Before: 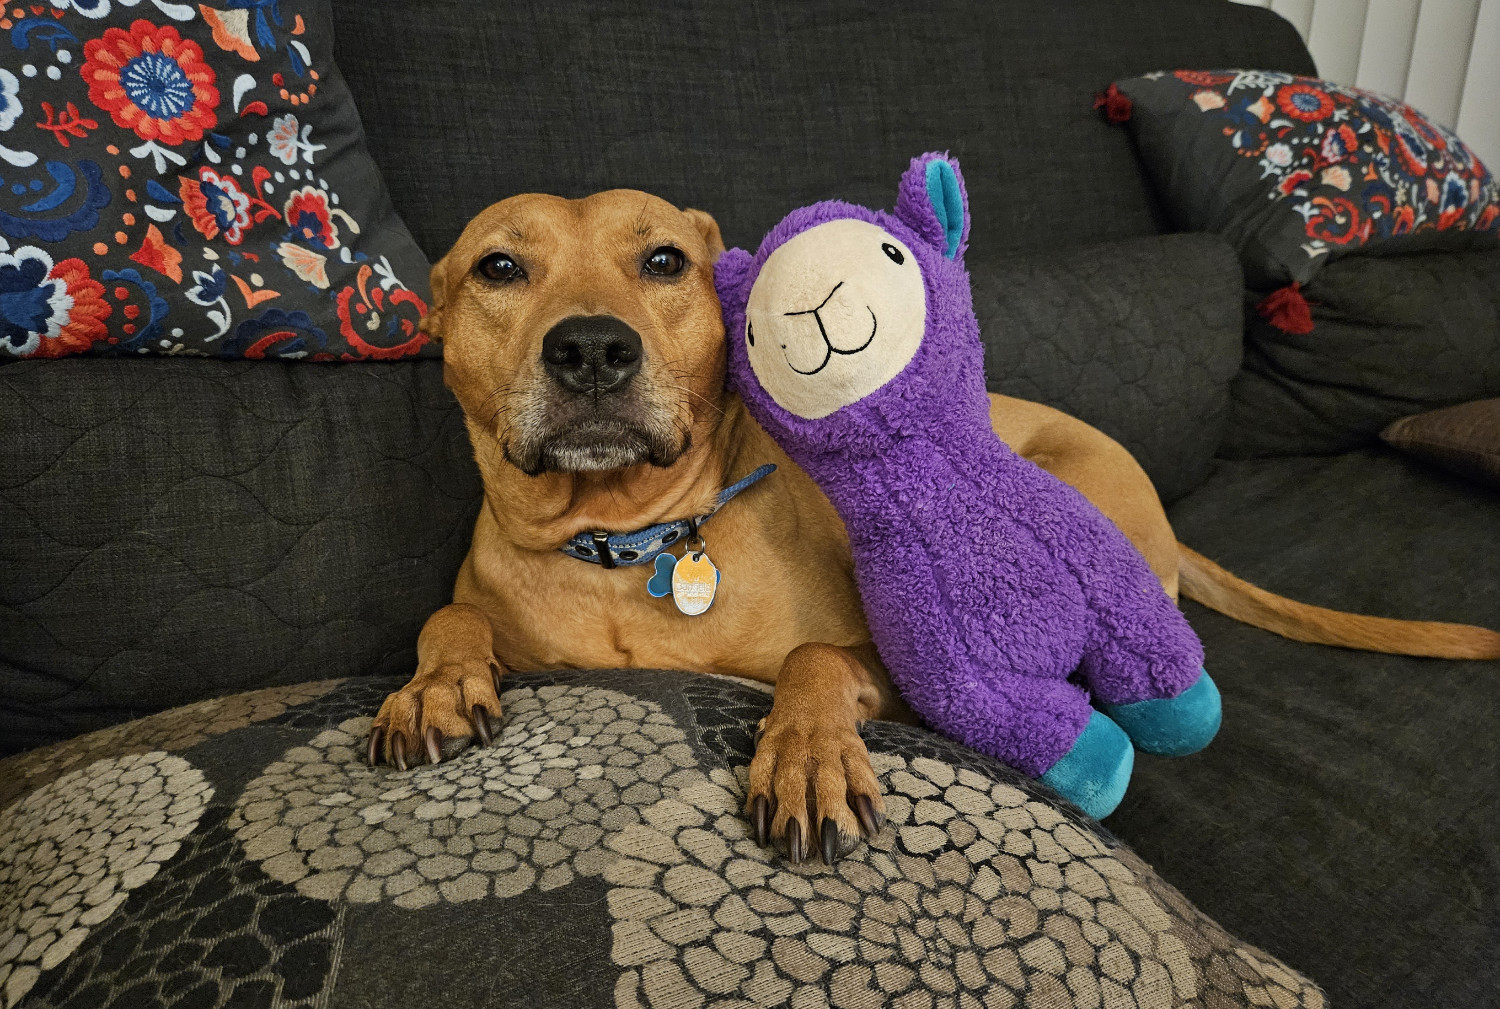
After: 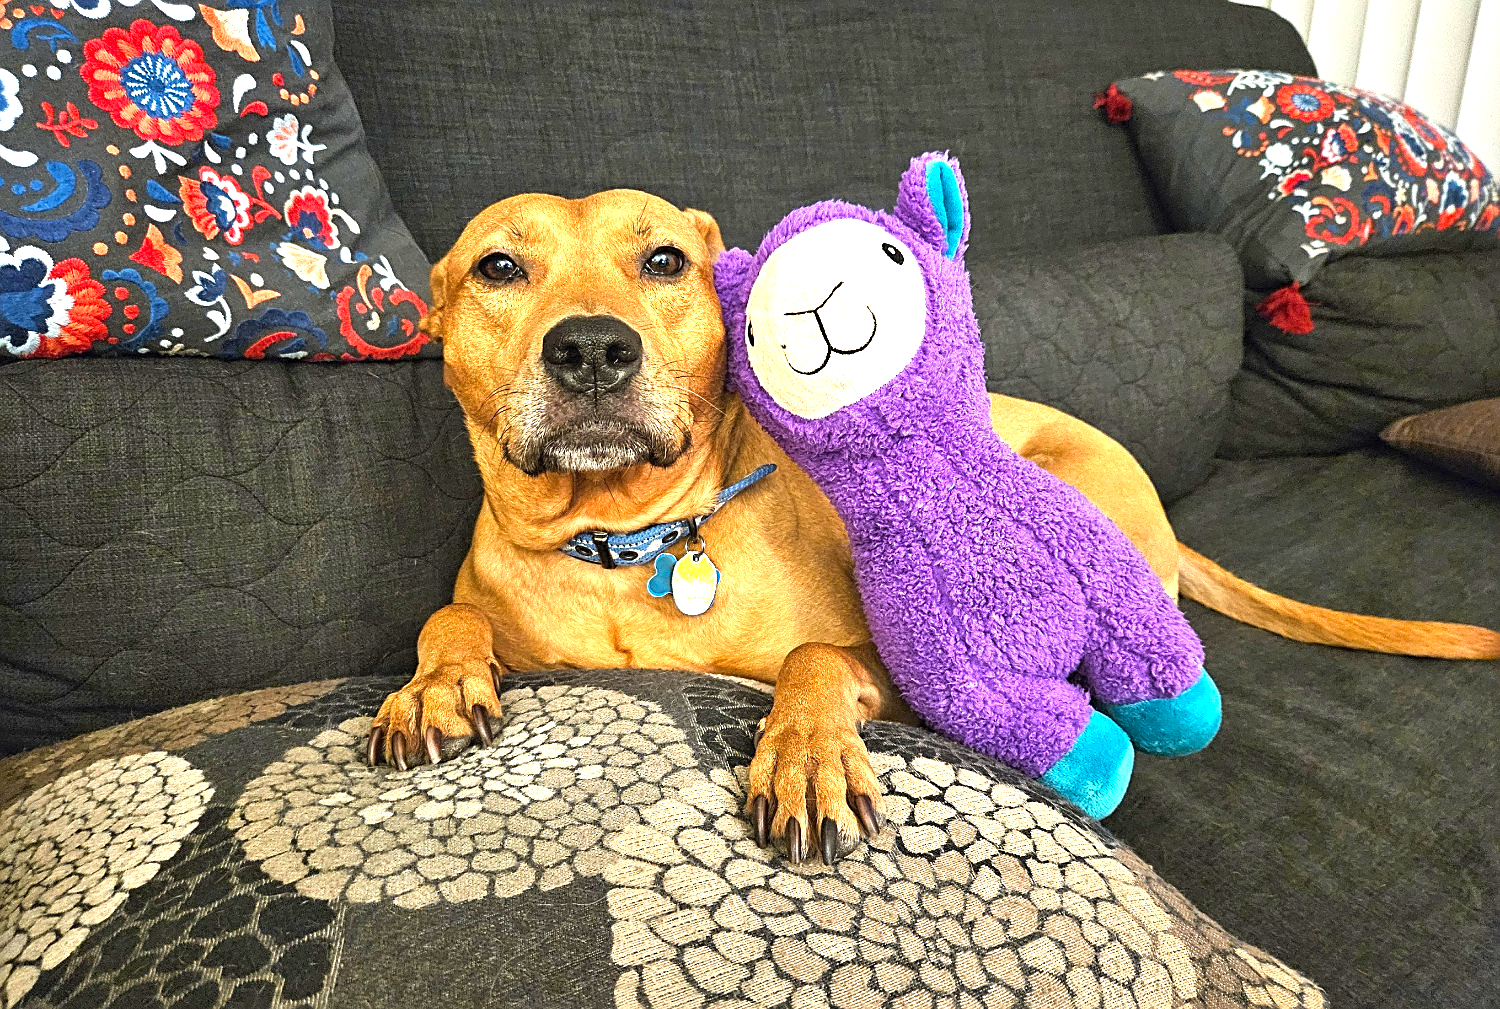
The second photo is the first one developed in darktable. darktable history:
exposure: black level correction 0, exposure 1.675 EV, compensate exposure bias true, compensate highlight preservation false
sharpen: on, module defaults
